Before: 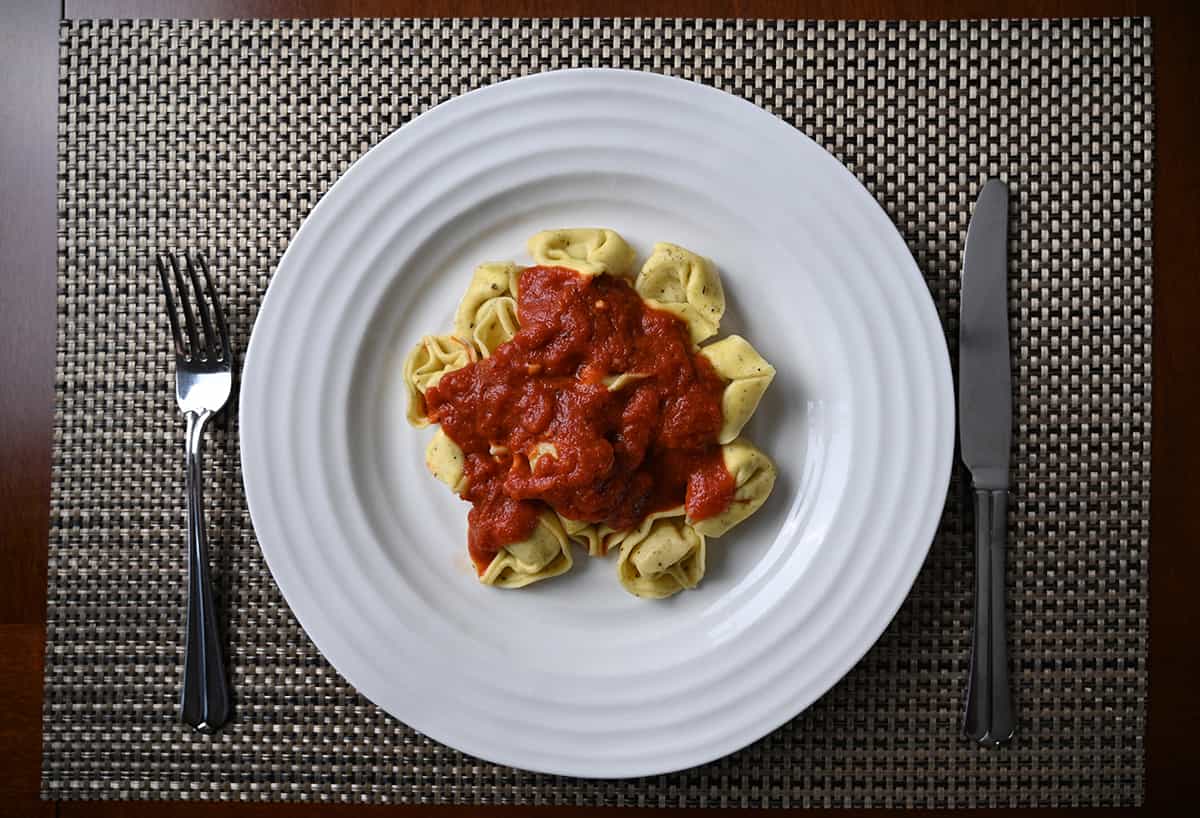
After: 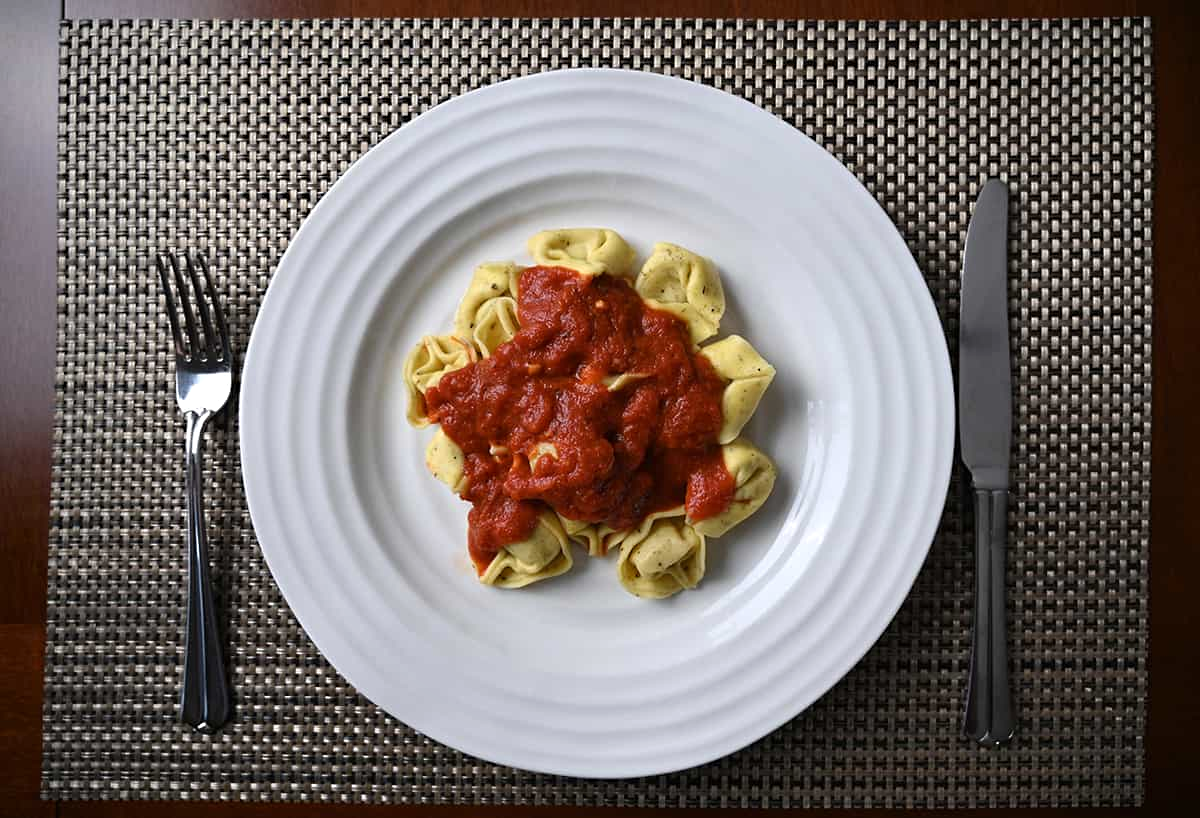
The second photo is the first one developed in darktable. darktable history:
exposure: exposure 0.127 EV, compensate exposure bias true, compensate highlight preservation false
sharpen: radius 5.298, amount 0.312, threshold 26.43
tone equalizer: on, module defaults
color correction: highlights b* -0.023
